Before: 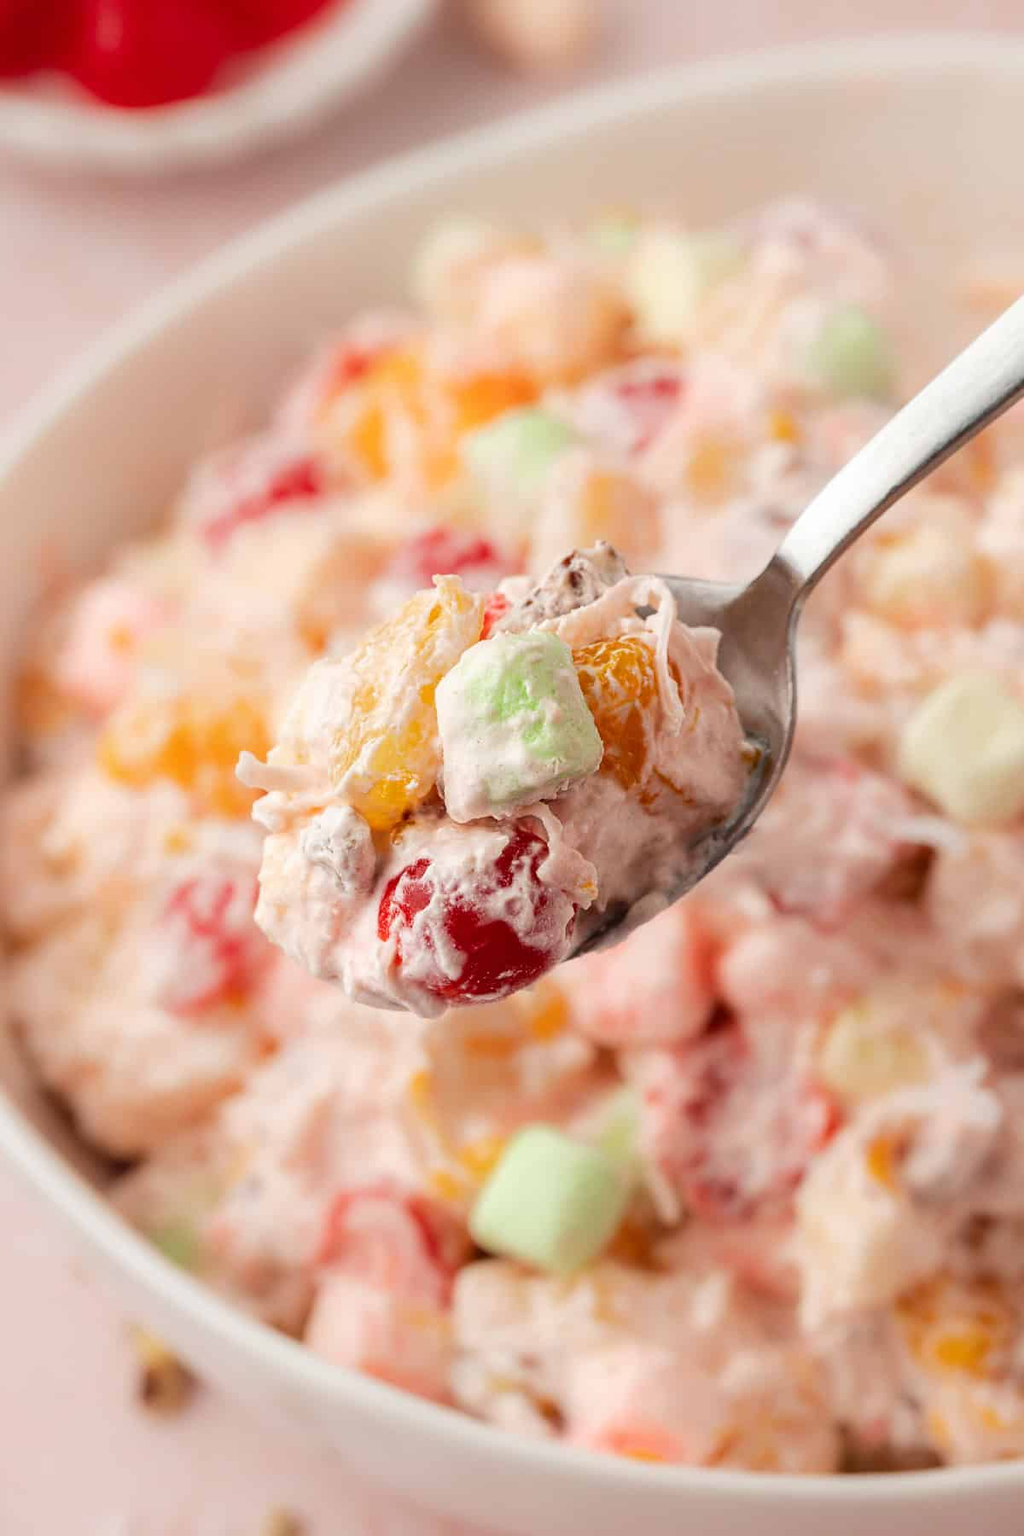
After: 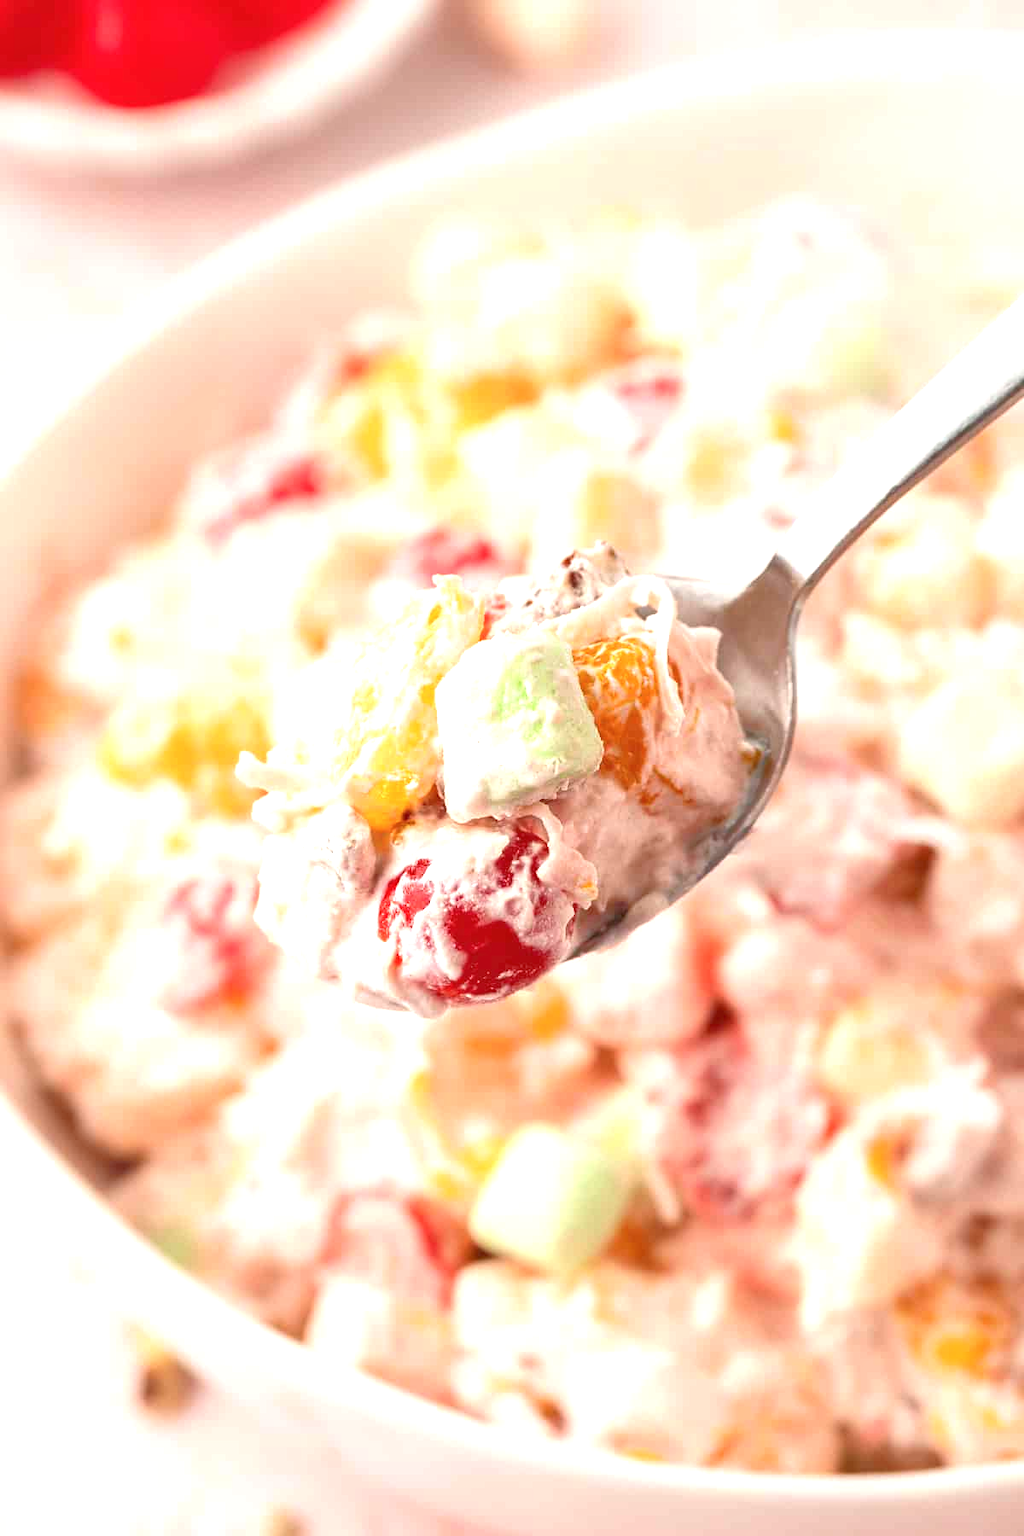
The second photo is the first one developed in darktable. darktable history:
color balance: output saturation 98.5%
exposure: black level correction 0, exposure 0.877 EV, compensate exposure bias true, compensate highlight preservation false
tone equalizer: -7 EV 0.15 EV, -6 EV 0.6 EV, -5 EV 1.15 EV, -4 EV 1.33 EV, -3 EV 1.15 EV, -2 EV 0.6 EV, -1 EV 0.15 EV, mask exposure compensation -0.5 EV
